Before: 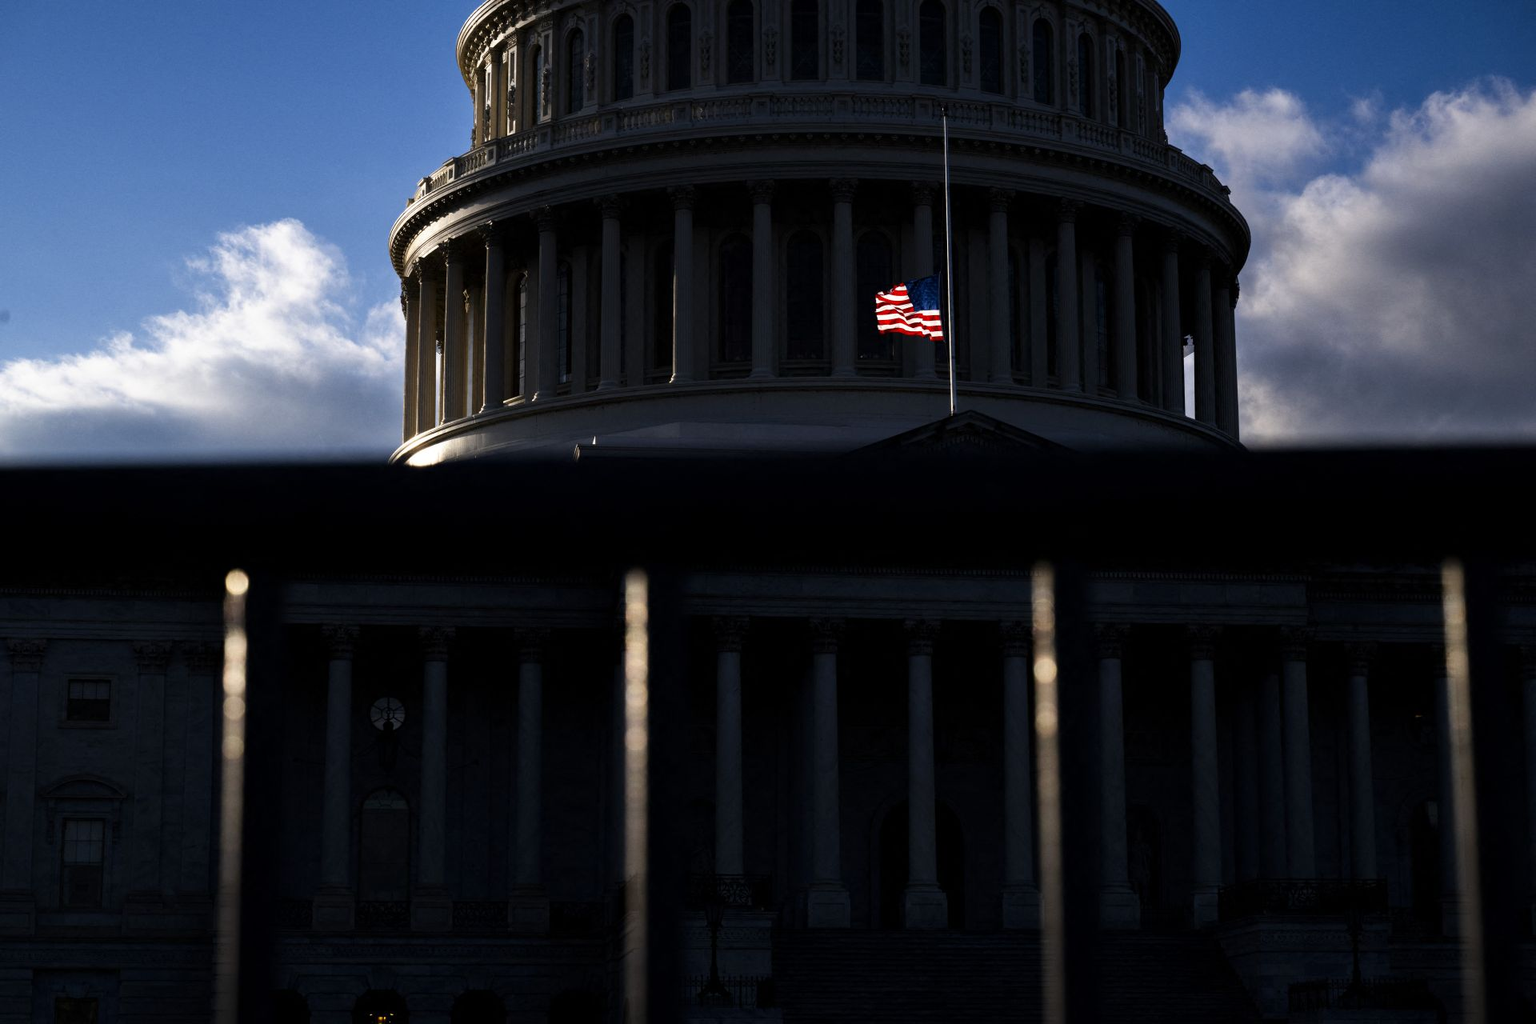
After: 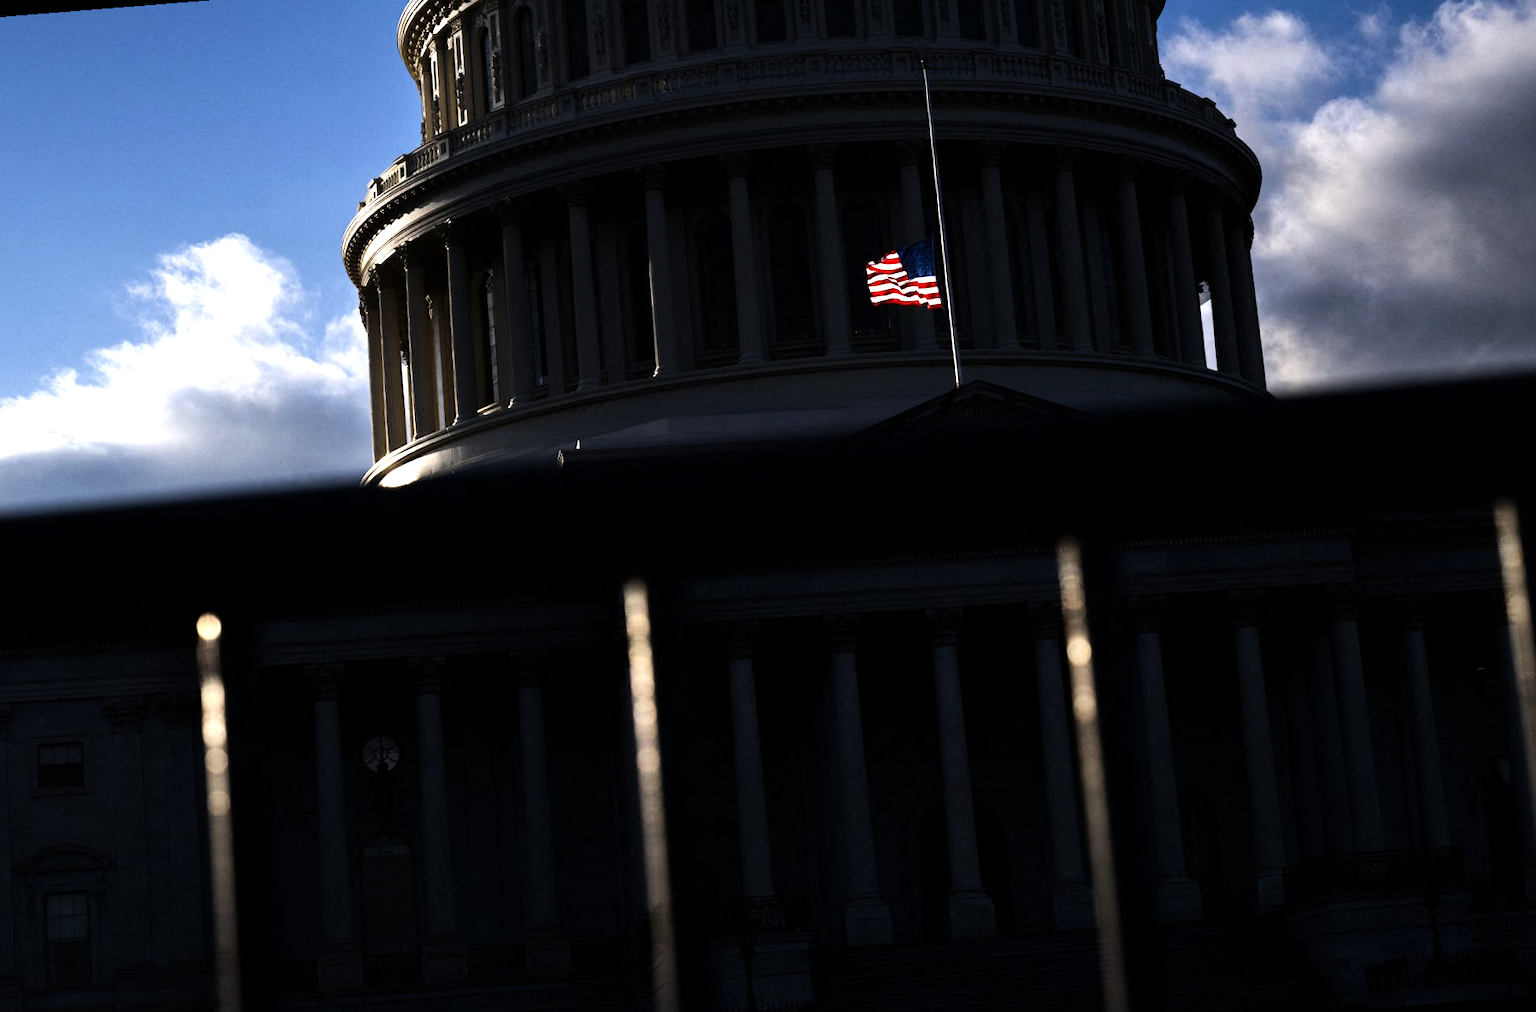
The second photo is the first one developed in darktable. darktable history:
rotate and perspective: rotation -4.57°, crop left 0.054, crop right 0.944, crop top 0.087, crop bottom 0.914
tone equalizer: -8 EV -0.75 EV, -7 EV -0.7 EV, -6 EV -0.6 EV, -5 EV -0.4 EV, -3 EV 0.4 EV, -2 EV 0.6 EV, -1 EV 0.7 EV, +0 EV 0.75 EV, edges refinement/feathering 500, mask exposure compensation -1.57 EV, preserve details no
